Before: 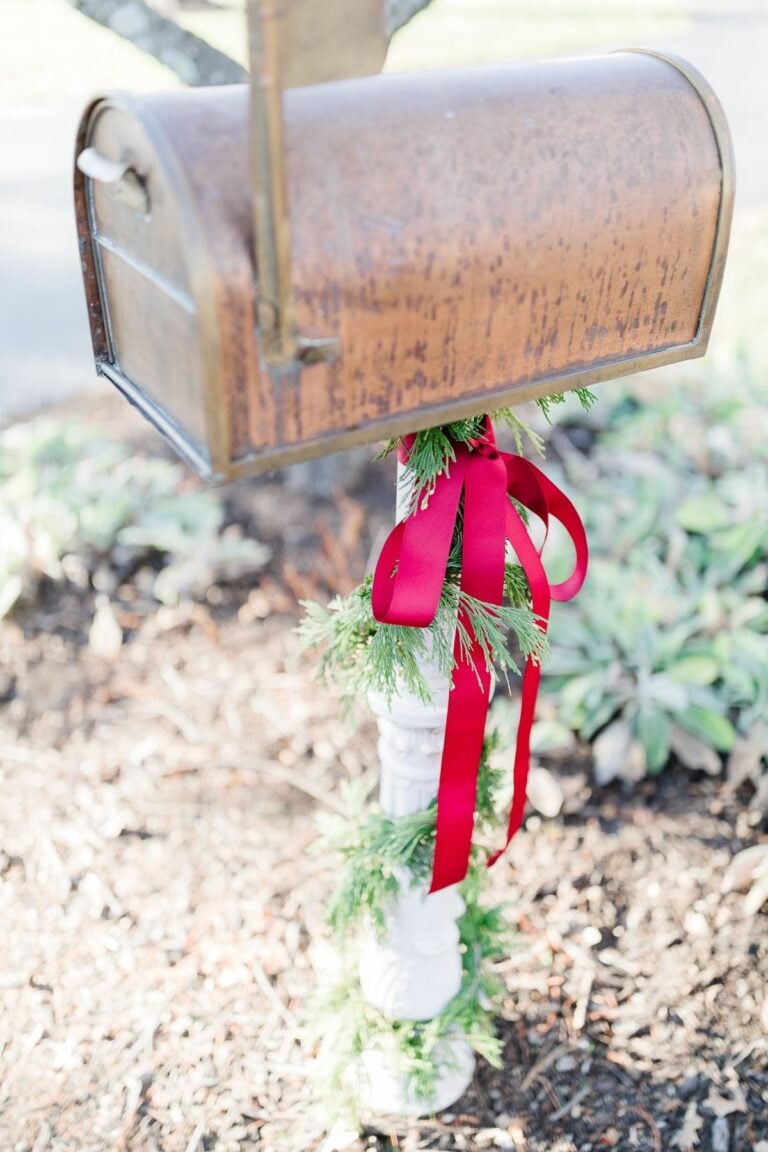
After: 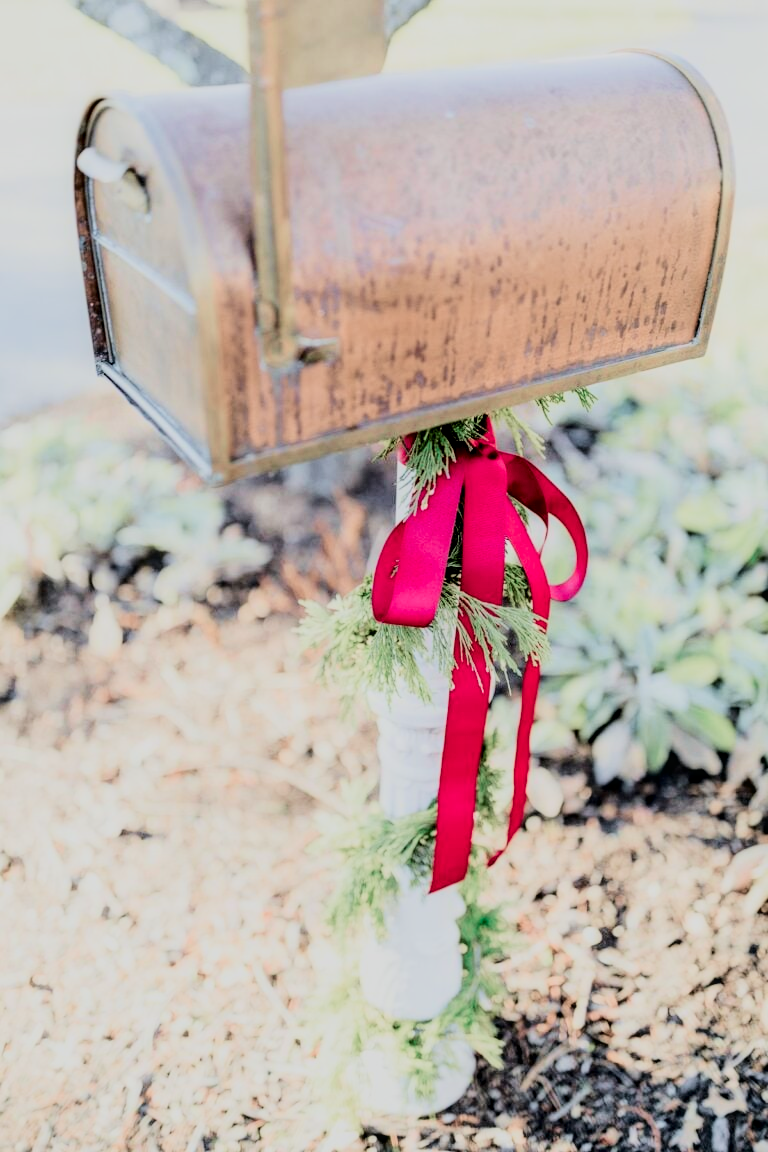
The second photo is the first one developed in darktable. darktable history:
tone curve: curves: ch0 [(0, 0) (0.049, 0.01) (0.154, 0.081) (0.491, 0.519) (0.748, 0.765) (1, 0.919)]; ch1 [(0, 0) (0.172, 0.123) (0.317, 0.272) (0.401, 0.422) (0.499, 0.497) (0.531, 0.54) (0.615, 0.603) (0.741, 0.783) (1, 1)]; ch2 [(0, 0) (0.411, 0.424) (0.483, 0.478) (0.544, 0.56) (0.686, 0.638) (1, 1)], color space Lab, independent channels, preserve colors none
filmic rgb: black relative exposure -5.07 EV, white relative exposure 3.99 EV, threshold 2.96 EV, hardness 2.87, contrast 1.299, iterations of high-quality reconstruction 0, enable highlight reconstruction true
local contrast: on, module defaults
